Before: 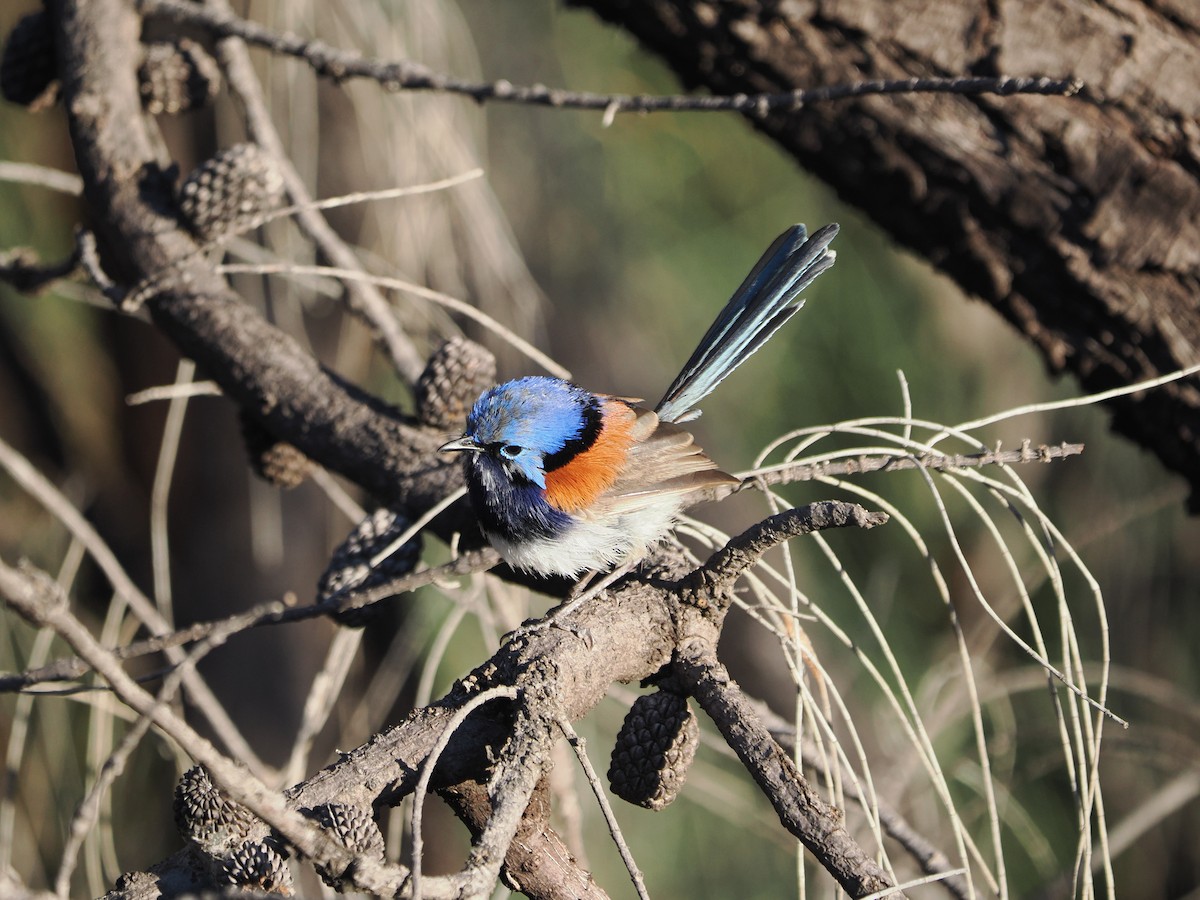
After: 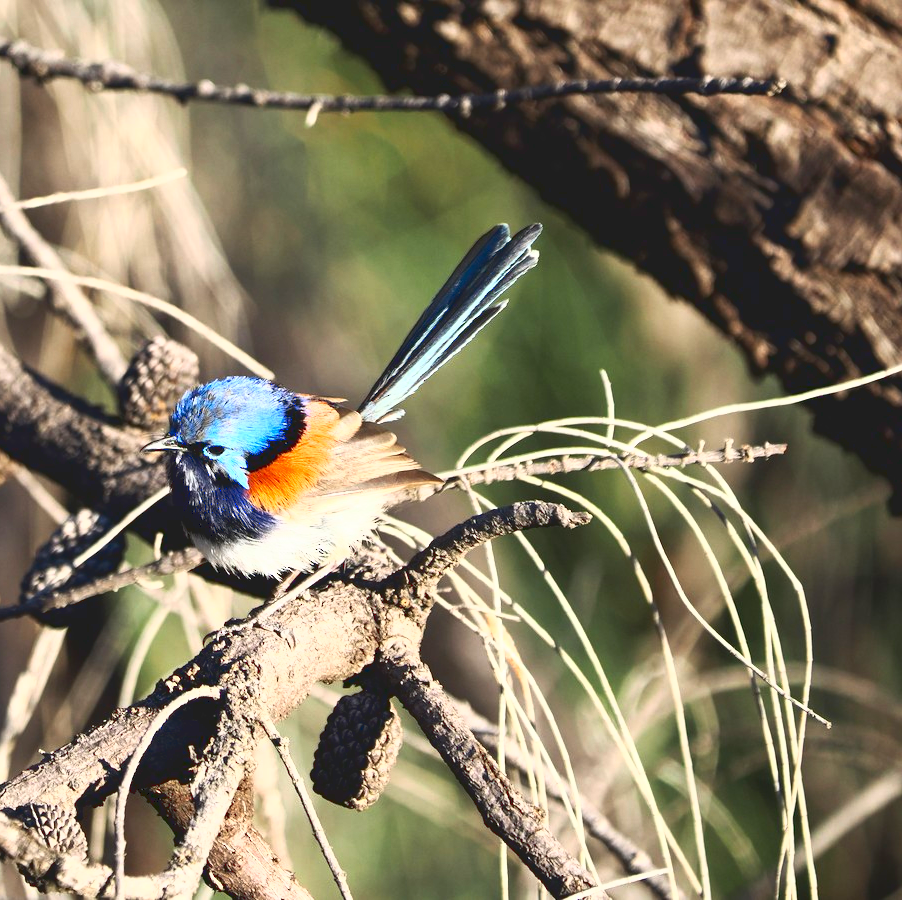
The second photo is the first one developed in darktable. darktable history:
crop and rotate: left 24.79%
contrast brightness saturation: contrast 0.089, saturation 0.265
tone curve: curves: ch0 [(0, 0) (0.003, 0.116) (0.011, 0.116) (0.025, 0.113) (0.044, 0.114) (0.069, 0.118) (0.1, 0.137) (0.136, 0.171) (0.177, 0.213) (0.224, 0.259) (0.277, 0.316) (0.335, 0.381) (0.399, 0.458) (0.468, 0.548) (0.543, 0.654) (0.623, 0.775) (0.709, 0.895) (0.801, 0.972) (0.898, 0.991) (1, 1)], color space Lab, linked channels, preserve colors none
